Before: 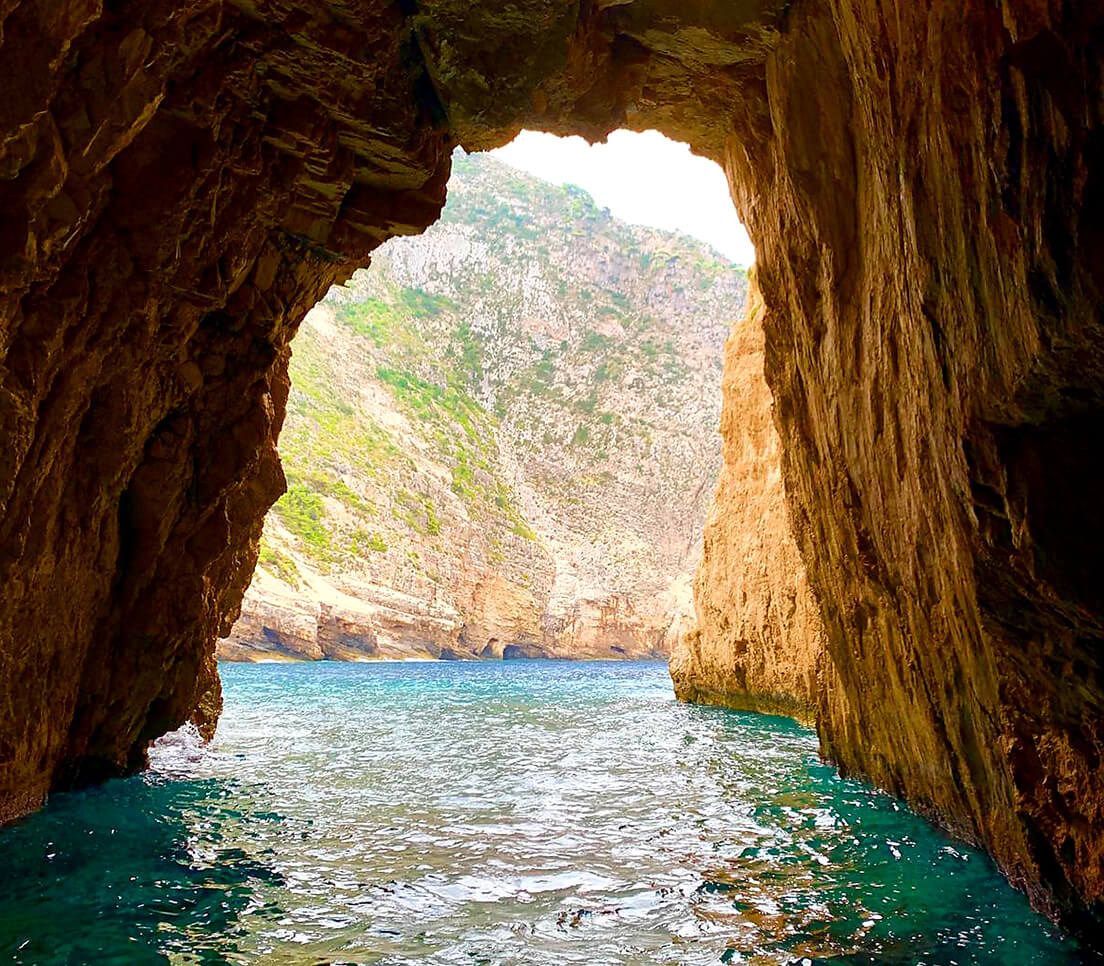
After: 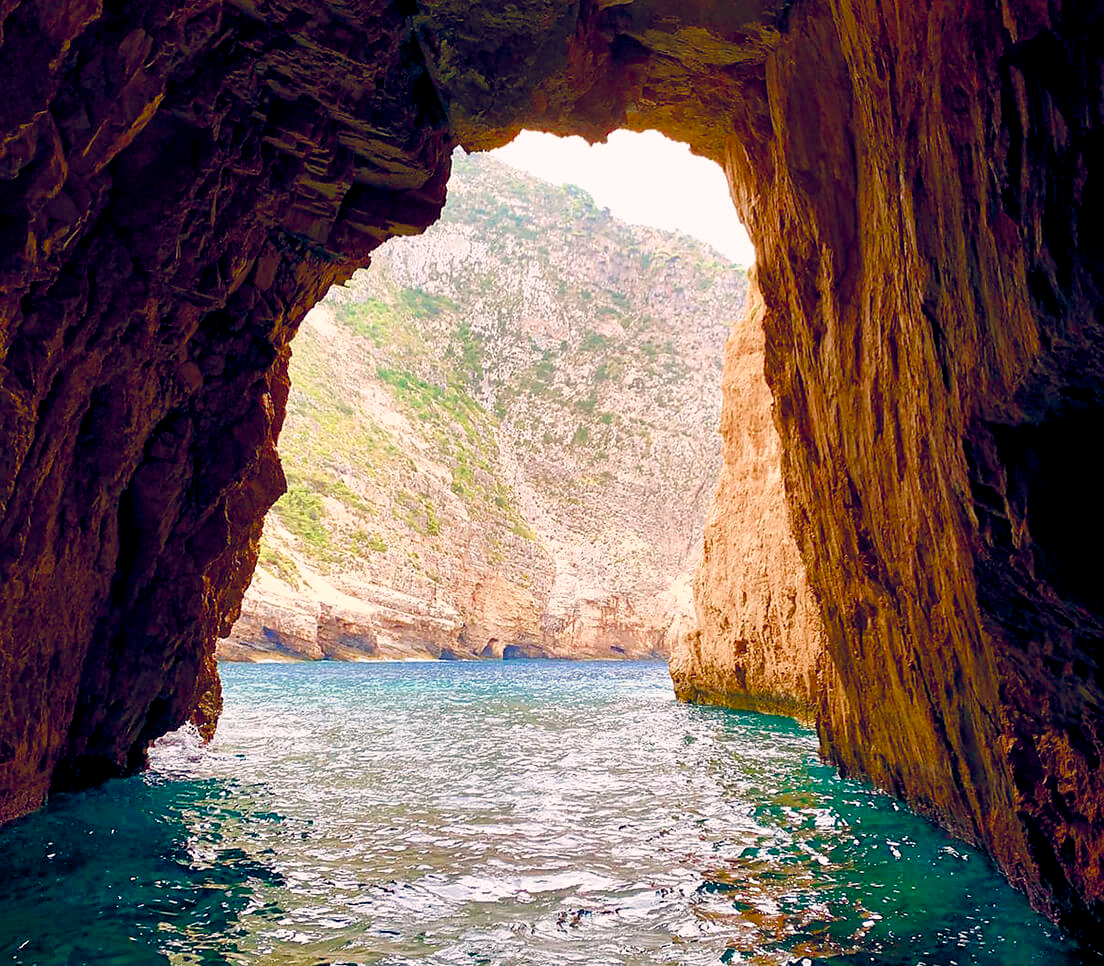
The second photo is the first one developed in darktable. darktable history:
color balance rgb: highlights gain › chroma 2.45%, highlights gain › hue 35.07°, global offset › chroma 0.248%, global offset › hue 258.26°, perceptual saturation grading › global saturation 0.512%, perceptual saturation grading › highlights -29.036%, perceptual saturation grading › mid-tones 30.13%, perceptual saturation grading › shadows 59.882%
